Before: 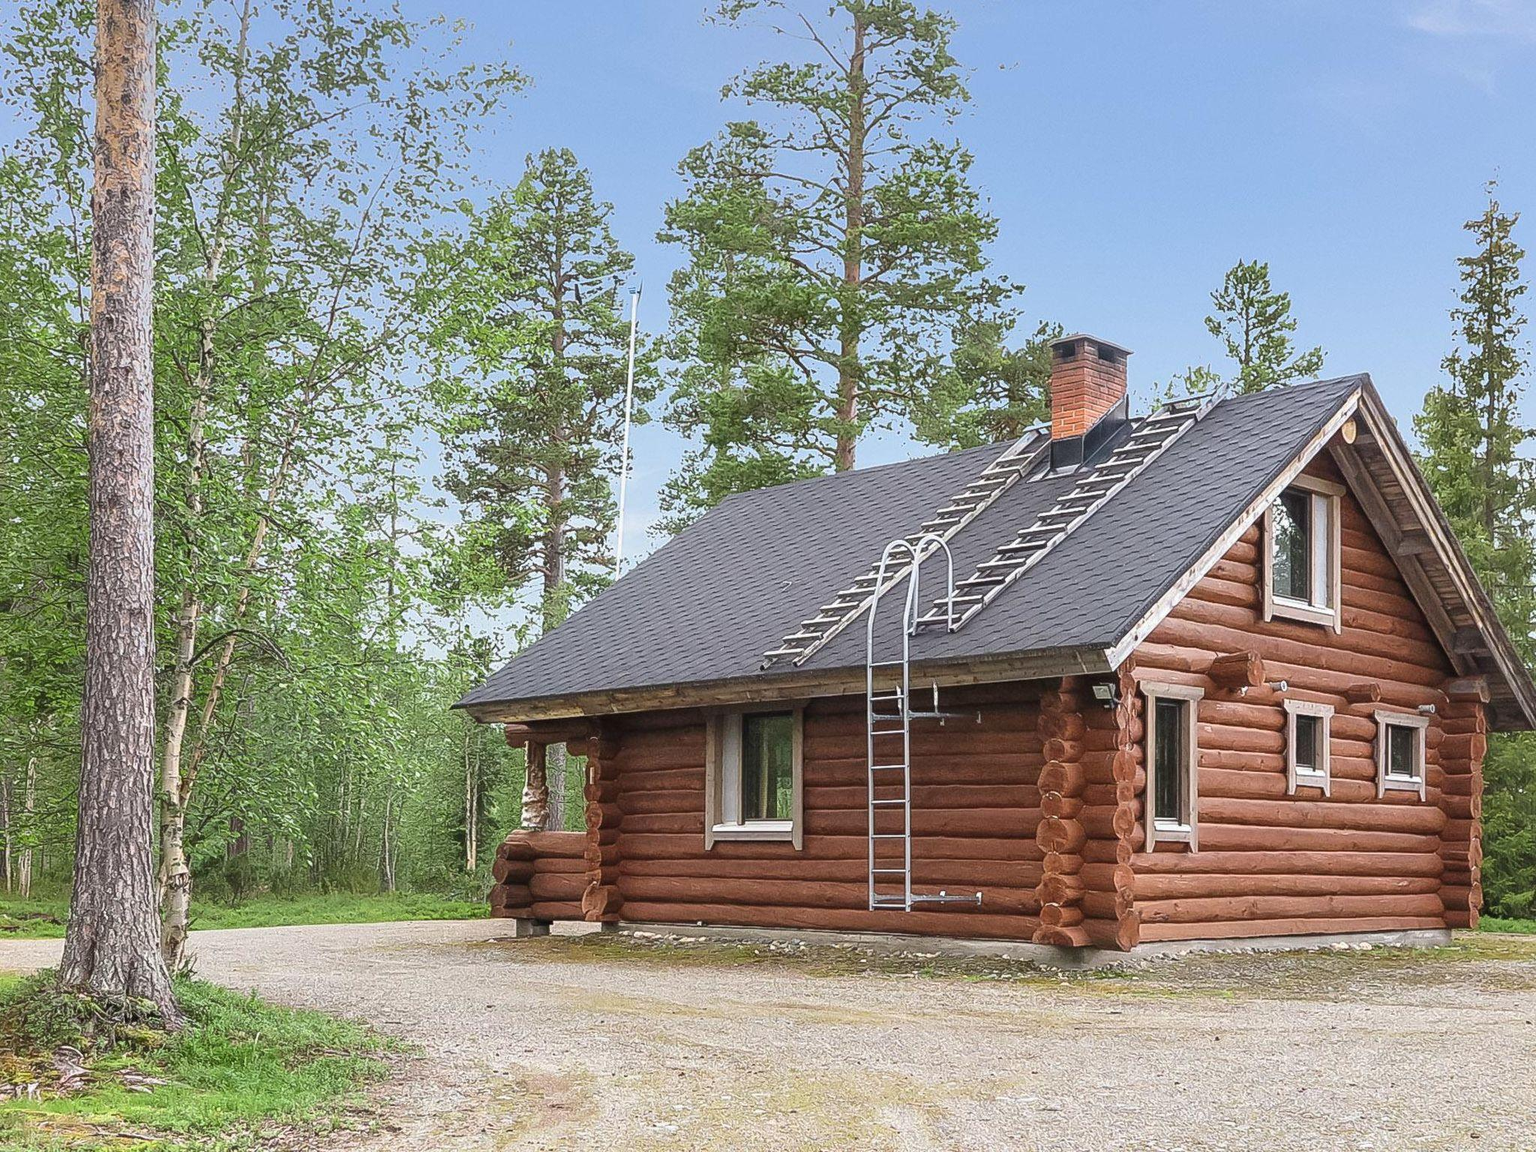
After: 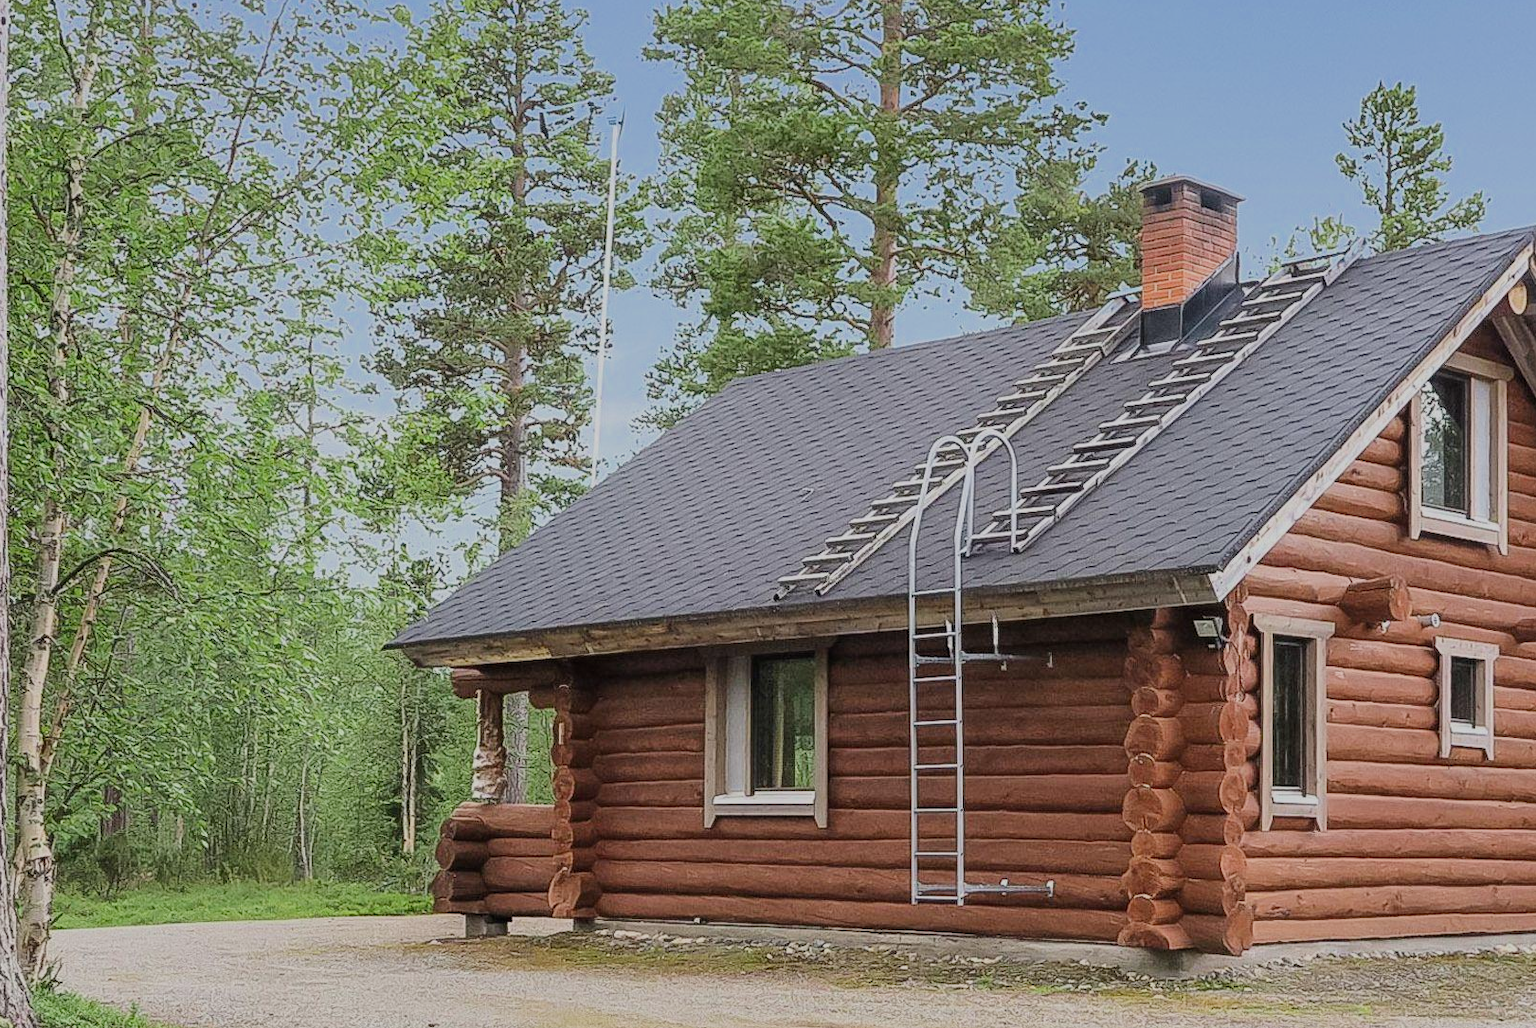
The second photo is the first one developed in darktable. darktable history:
crop: left 9.632%, top 16.988%, right 11.205%, bottom 12.335%
filmic rgb: black relative exposure -7.65 EV, white relative exposure 4.56 EV, hardness 3.61, preserve chrominance max RGB, color science v6 (2022), contrast in shadows safe, contrast in highlights safe
